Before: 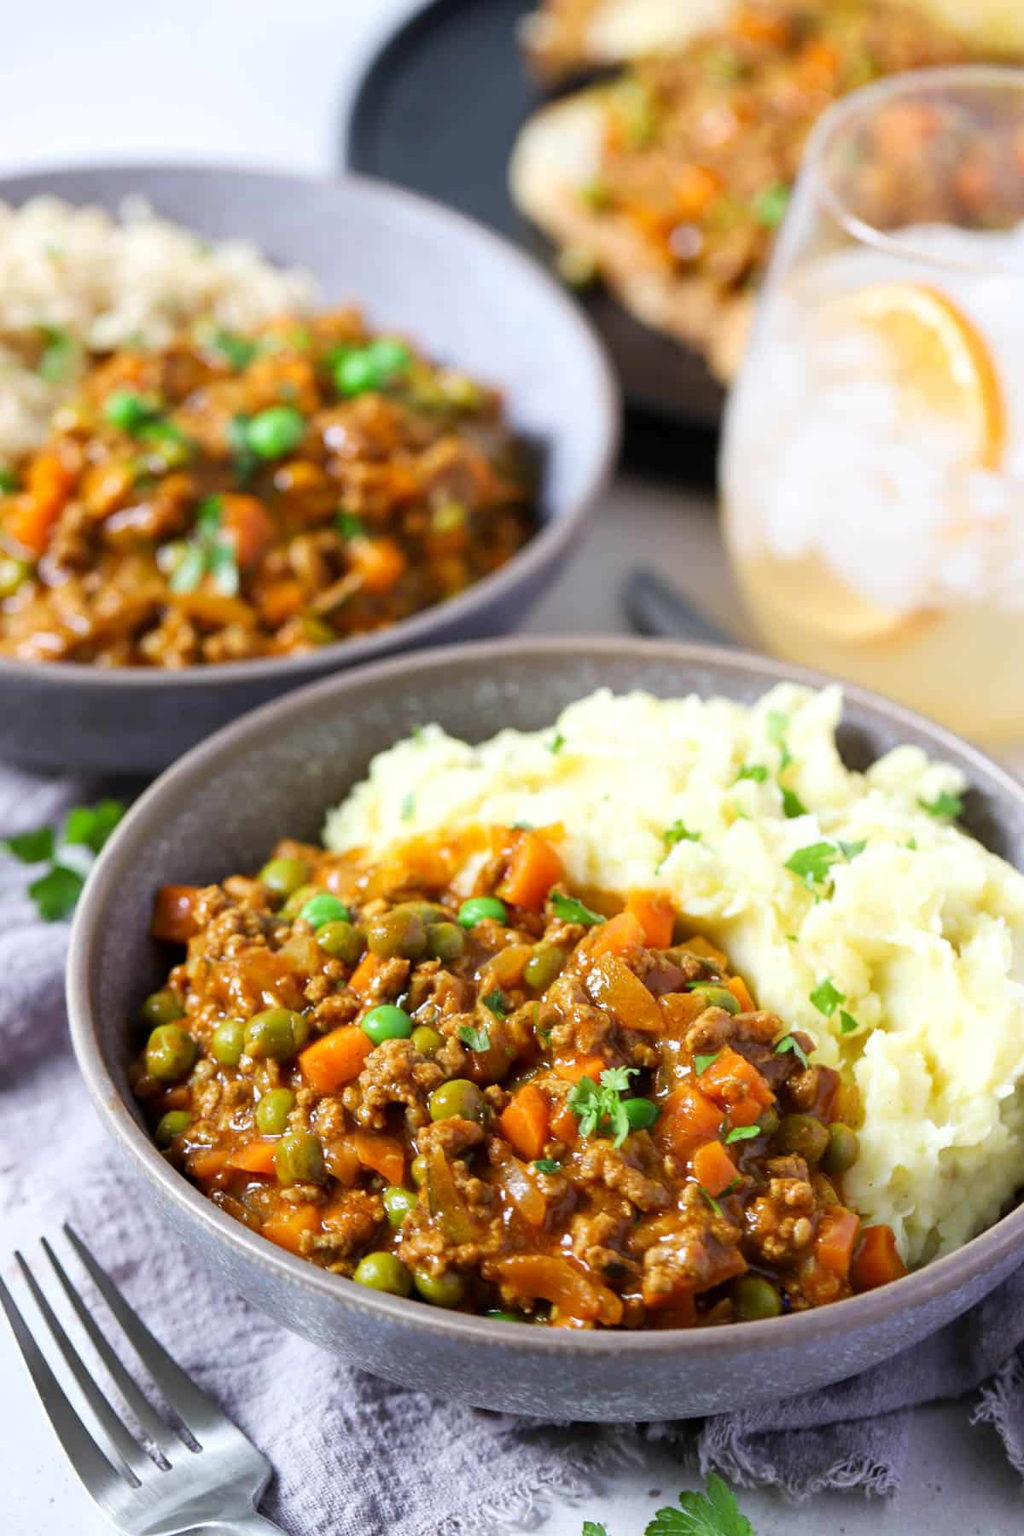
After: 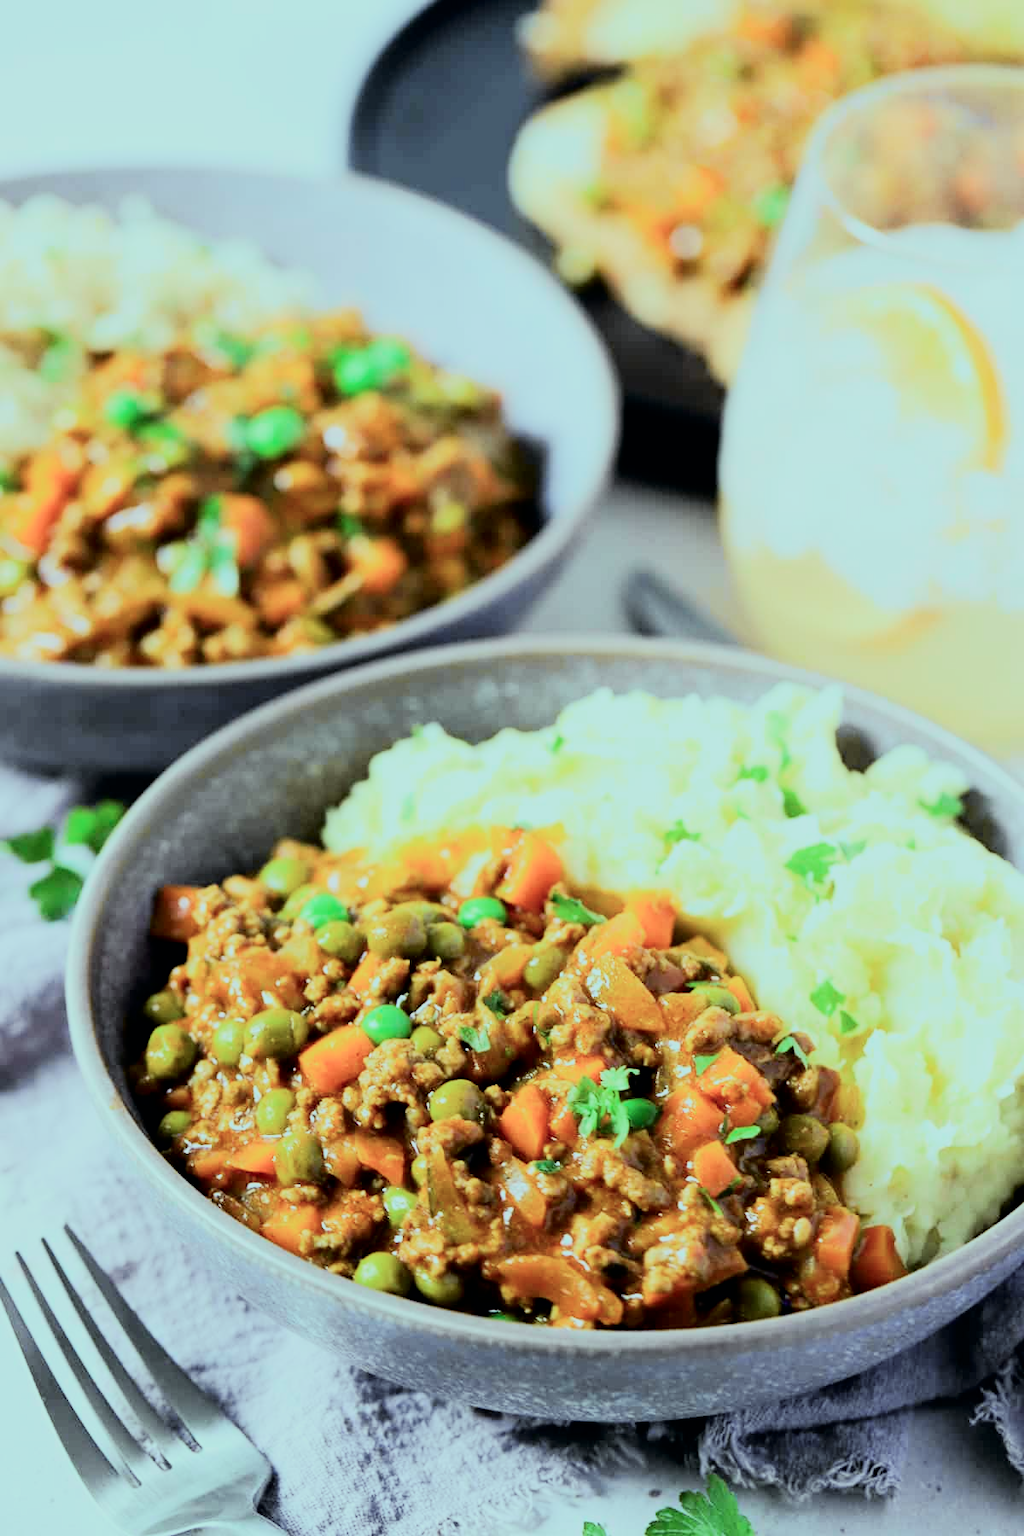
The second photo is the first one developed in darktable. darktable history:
color balance rgb: shadows lift › chroma 7.23%, shadows lift › hue 246.48°, highlights gain › chroma 5.38%, highlights gain › hue 196.93°, white fulcrum 1 EV
filmic rgb: black relative exposure -7.32 EV, white relative exposure 5.09 EV, hardness 3.2
tone curve: curves: ch0 [(0, 0) (0.037, 0.011) (0.135, 0.093) (0.266, 0.281) (0.461, 0.555) (0.581, 0.716) (0.675, 0.793) (0.767, 0.849) (0.91, 0.924) (1, 0.979)]; ch1 [(0, 0) (0.292, 0.278) (0.419, 0.423) (0.493, 0.492) (0.506, 0.5) (0.534, 0.529) (0.562, 0.562) (0.641, 0.663) (0.754, 0.76) (1, 1)]; ch2 [(0, 0) (0.294, 0.3) (0.361, 0.372) (0.429, 0.445) (0.478, 0.486) (0.502, 0.498) (0.518, 0.522) (0.531, 0.549) (0.561, 0.579) (0.64, 0.645) (0.7, 0.7) (0.861, 0.808) (1, 0.951)], color space Lab, independent channels, preserve colors none
